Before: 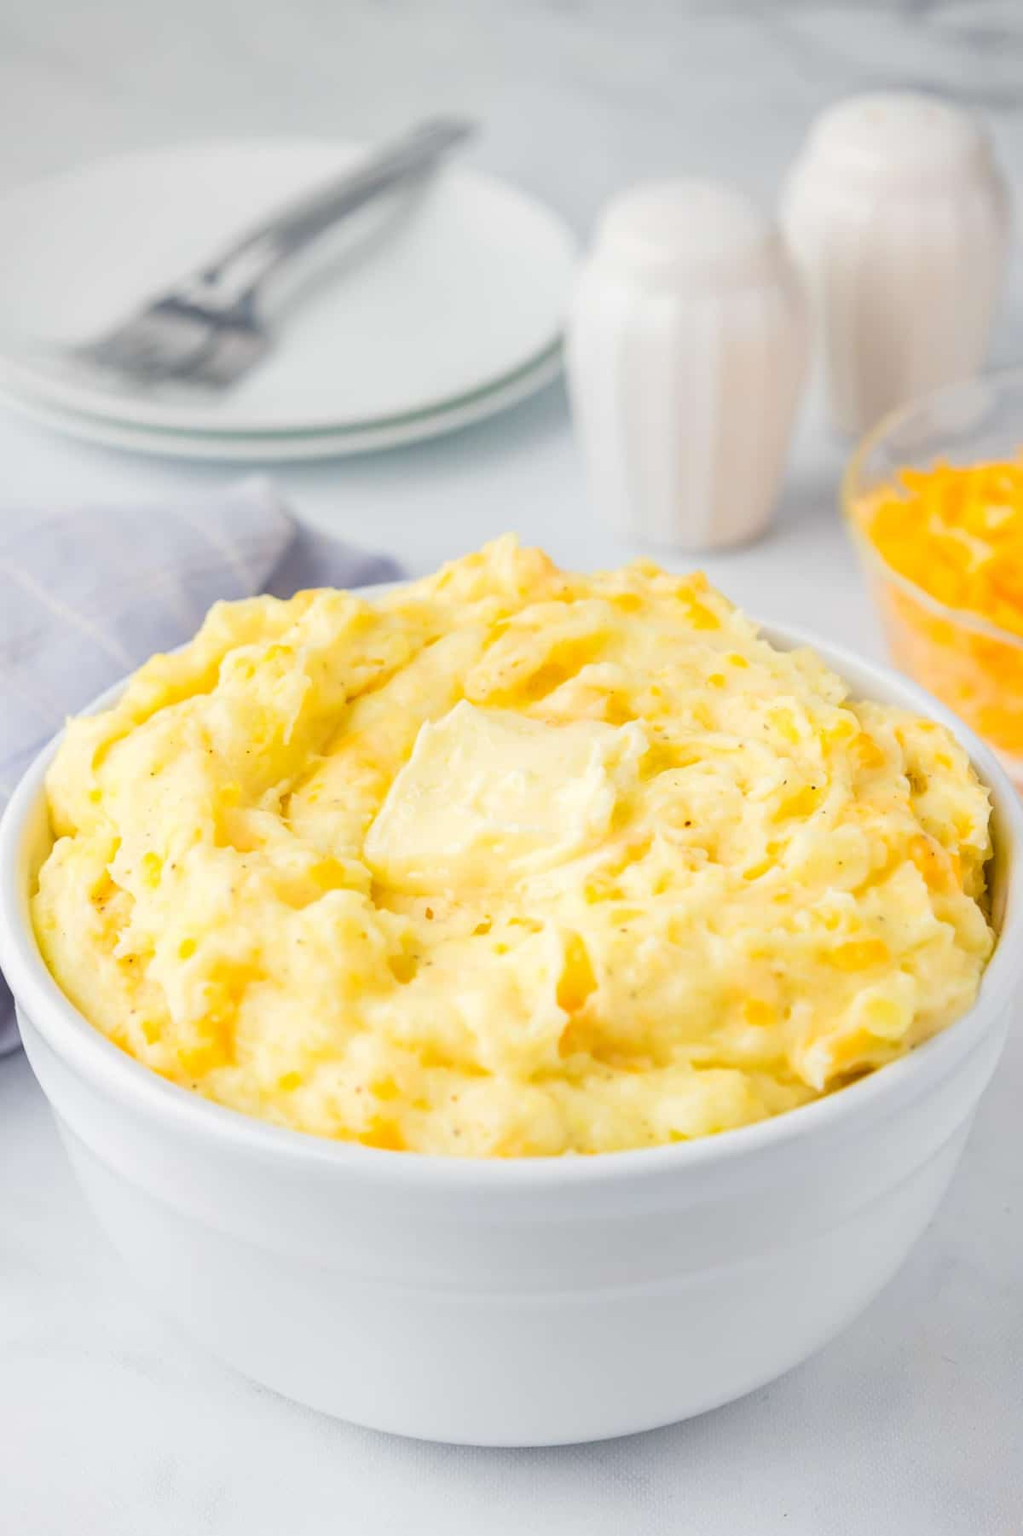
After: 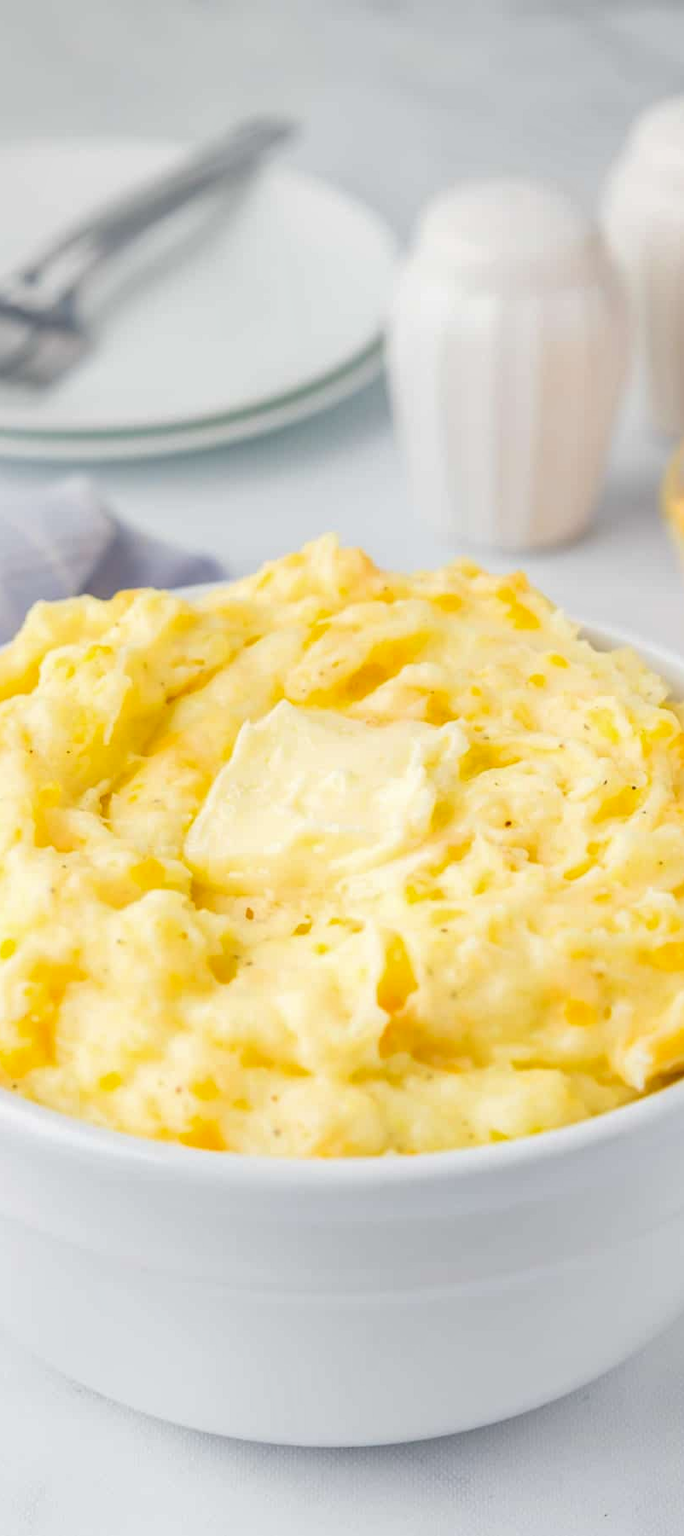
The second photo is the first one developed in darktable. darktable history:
crop and rotate: left 17.657%, right 15.352%
shadows and highlights: shadows 25.72, highlights -24.42
